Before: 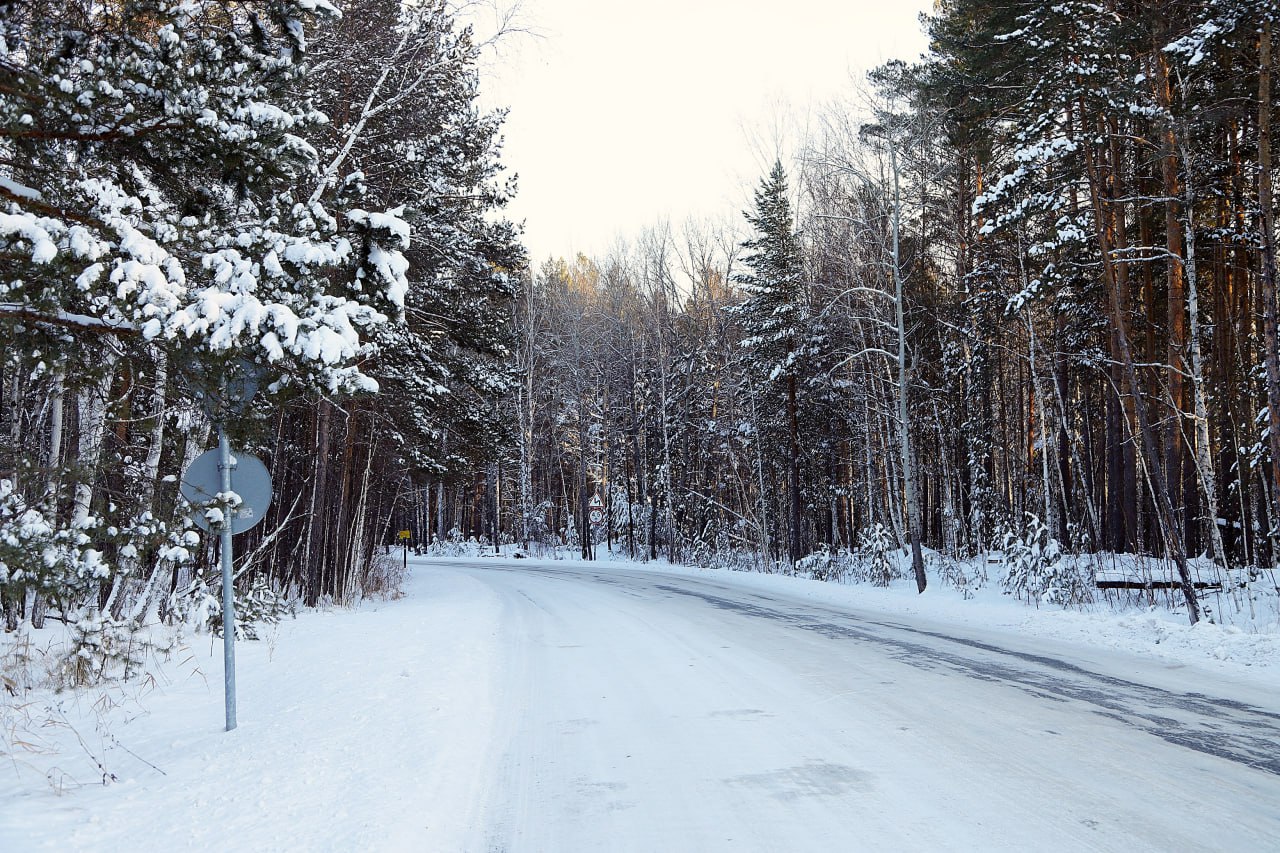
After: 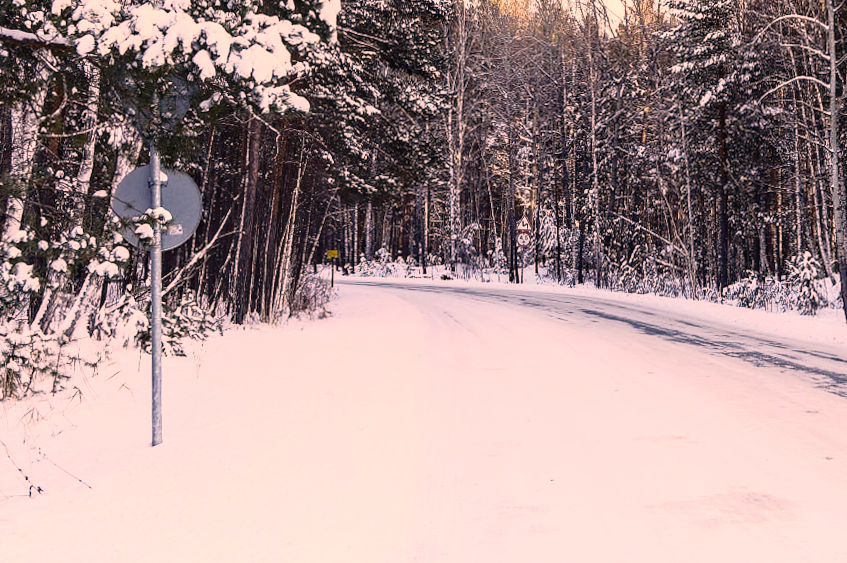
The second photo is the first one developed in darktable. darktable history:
haze removal: compatibility mode true, adaptive false
rotate and perspective: rotation 0.192°, lens shift (horizontal) -0.015, crop left 0.005, crop right 0.996, crop top 0.006, crop bottom 0.99
crop and rotate: angle -0.82°, left 3.85%, top 31.828%, right 27.992%
color correction: highlights a* 21.16, highlights b* 19.61
local contrast: on, module defaults
shadows and highlights: shadows -62.32, white point adjustment -5.22, highlights 61.59
tone curve: curves: ch0 [(0, 0.045) (0.155, 0.169) (0.46, 0.466) (0.751, 0.788) (1, 0.961)]; ch1 [(0, 0) (0.43, 0.408) (0.472, 0.469) (0.505, 0.503) (0.553, 0.555) (0.592, 0.581) (1, 1)]; ch2 [(0, 0) (0.505, 0.495) (0.579, 0.569) (1, 1)], color space Lab, independent channels, preserve colors none
